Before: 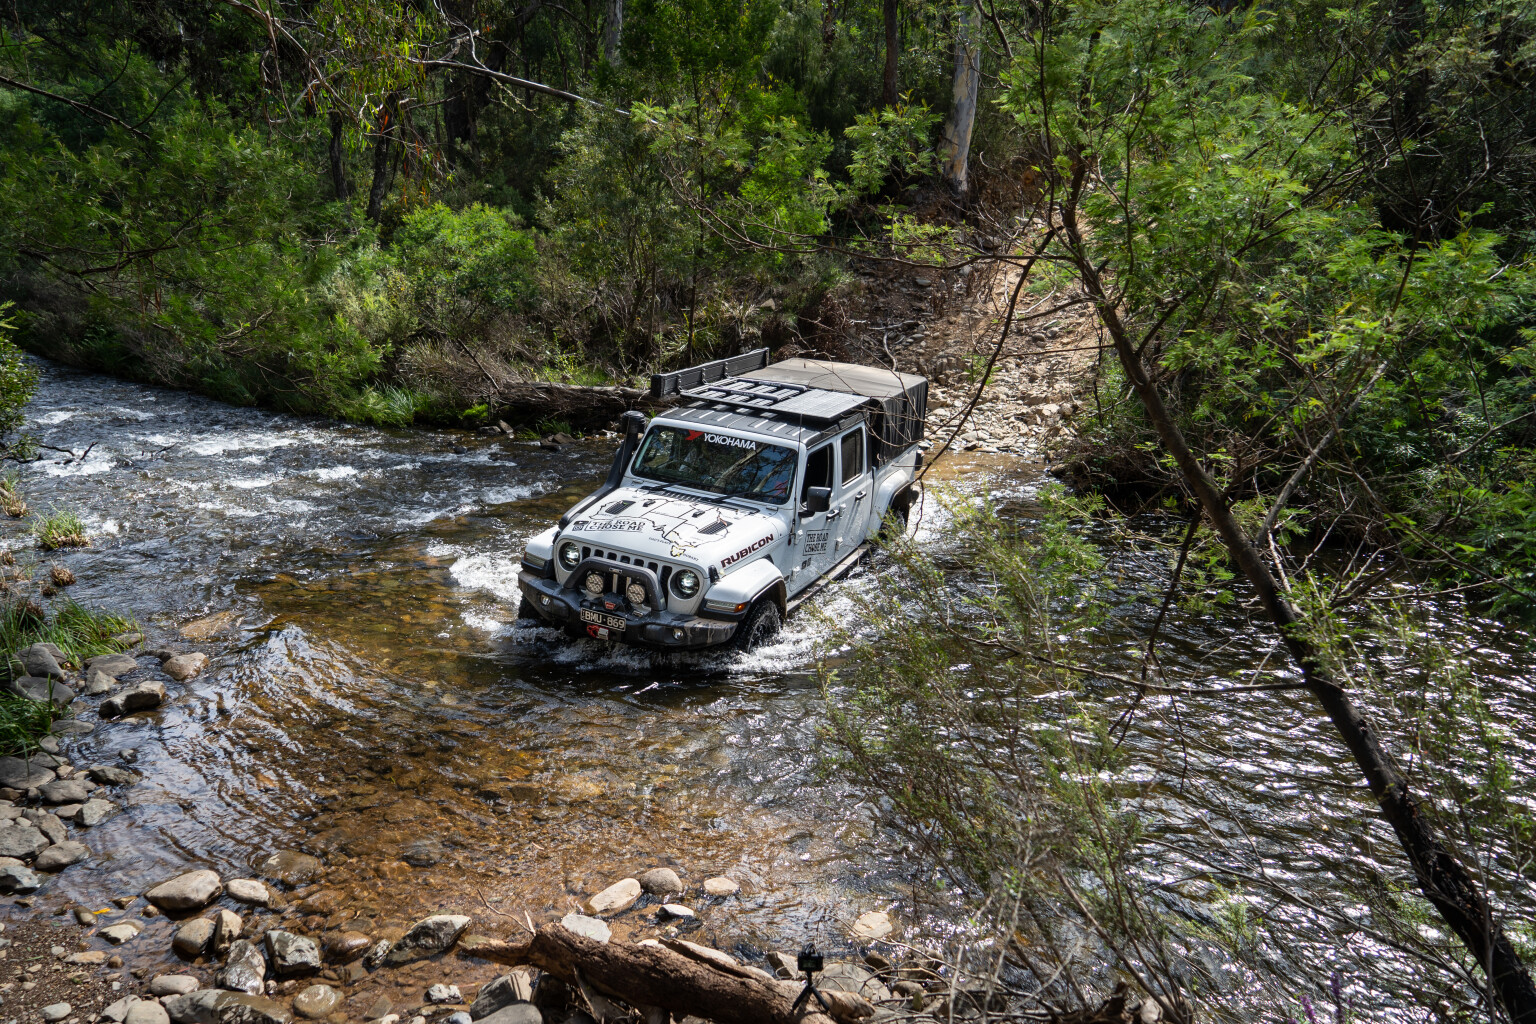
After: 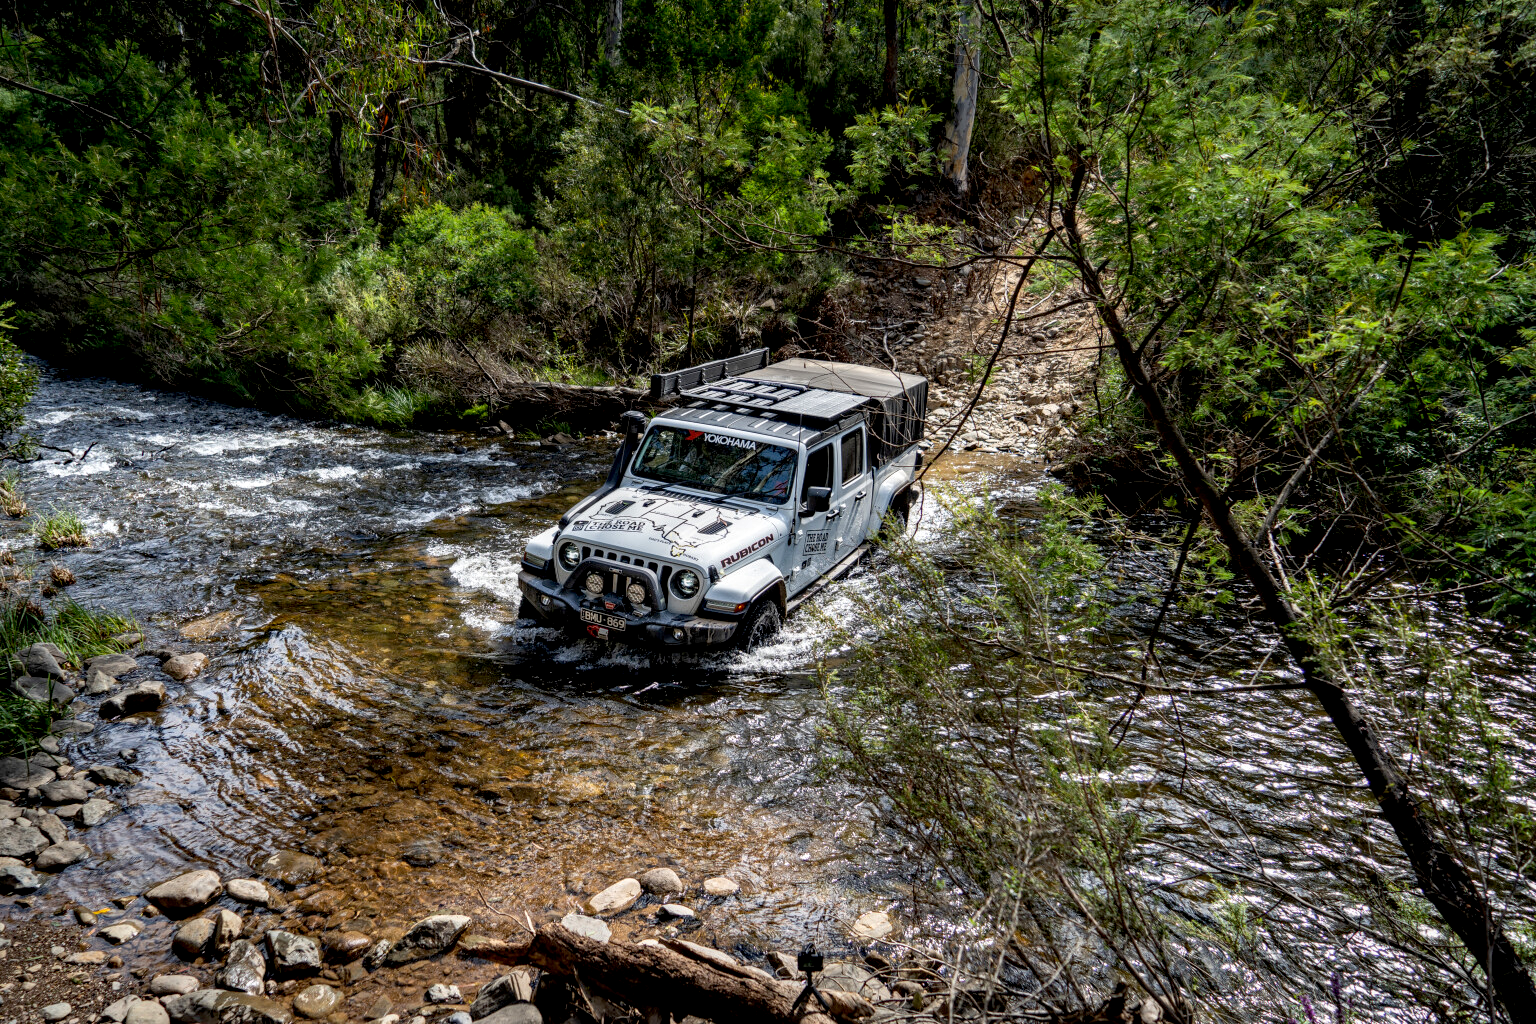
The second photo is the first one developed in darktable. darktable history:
haze removal: compatibility mode true, adaptive false
exposure: black level correction 0.009, compensate highlight preservation false
local contrast: on, module defaults
